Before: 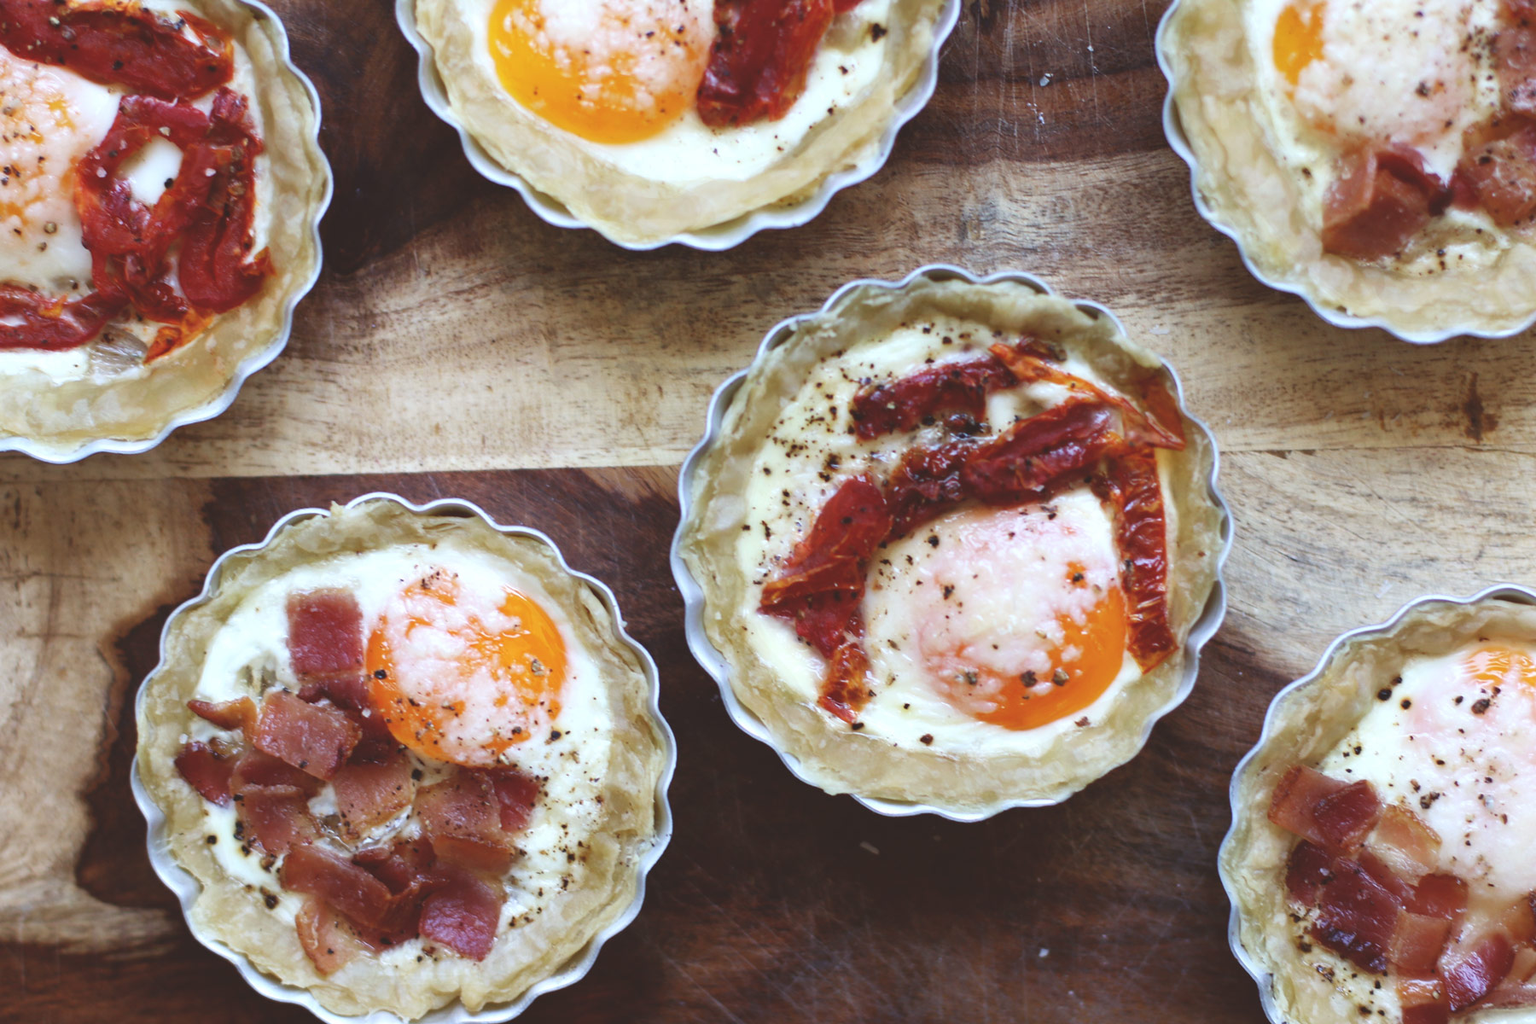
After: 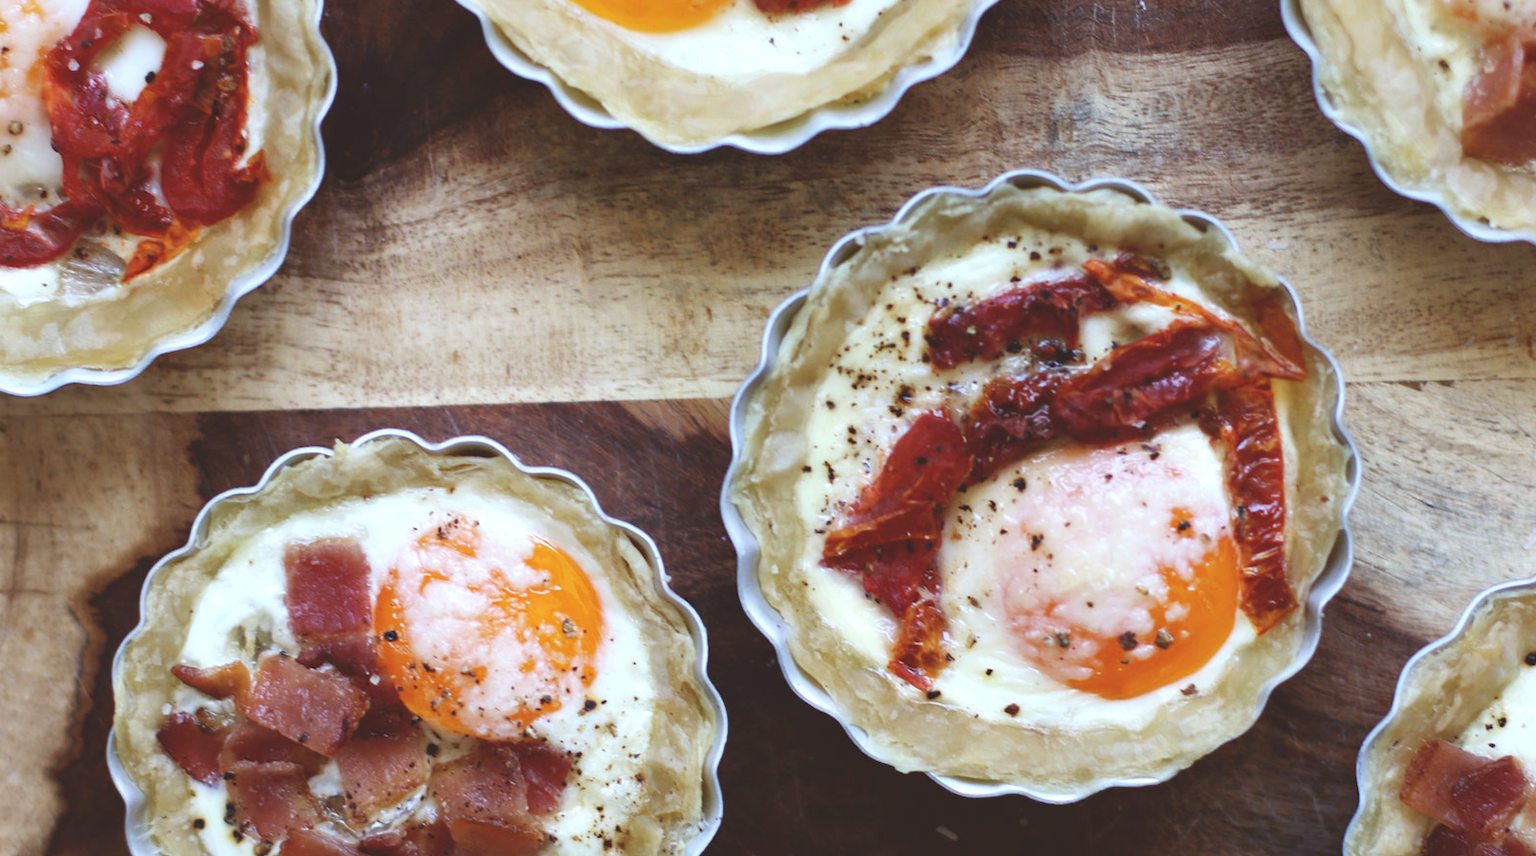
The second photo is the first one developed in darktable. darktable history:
white balance: emerald 1
crop and rotate: left 2.425%, top 11.305%, right 9.6%, bottom 15.08%
shadows and highlights: shadows 62.66, white point adjustment 0.37, highlights -34.44, compress 83.82%
